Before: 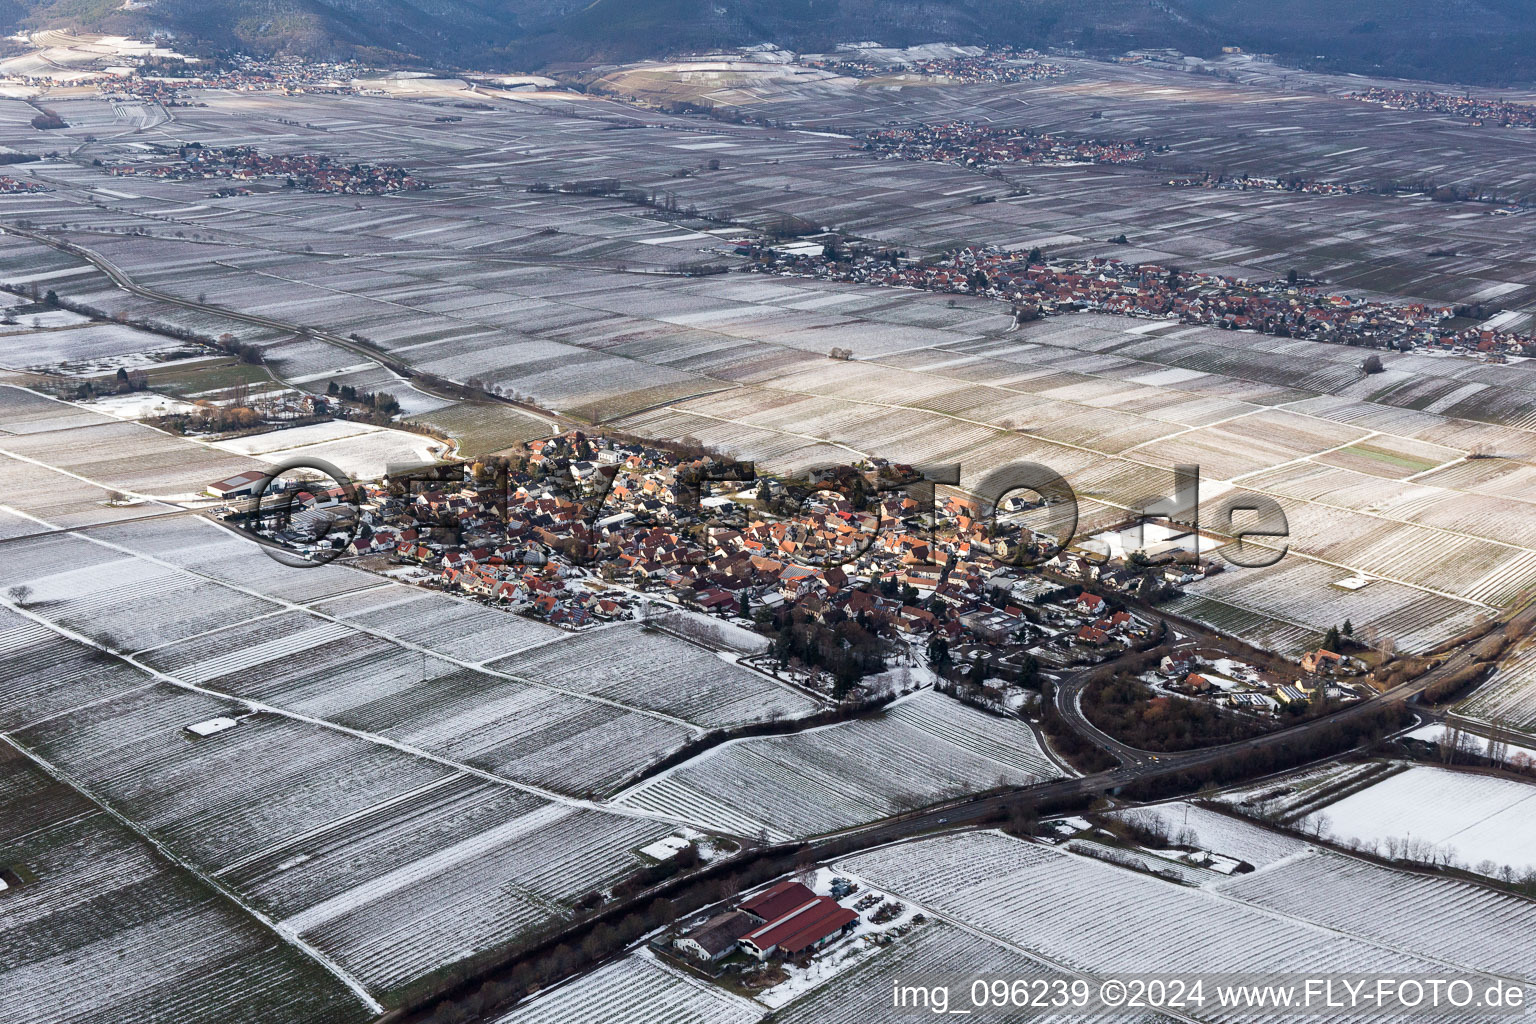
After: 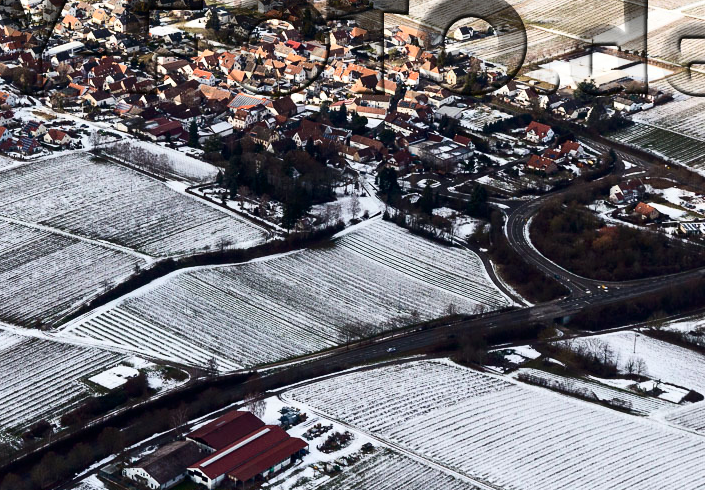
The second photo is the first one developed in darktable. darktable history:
crop: left 35.886%, top 45.997%, right 18.195%, bottom 6.073%
contrast brightness saturation: contrast 0.271
